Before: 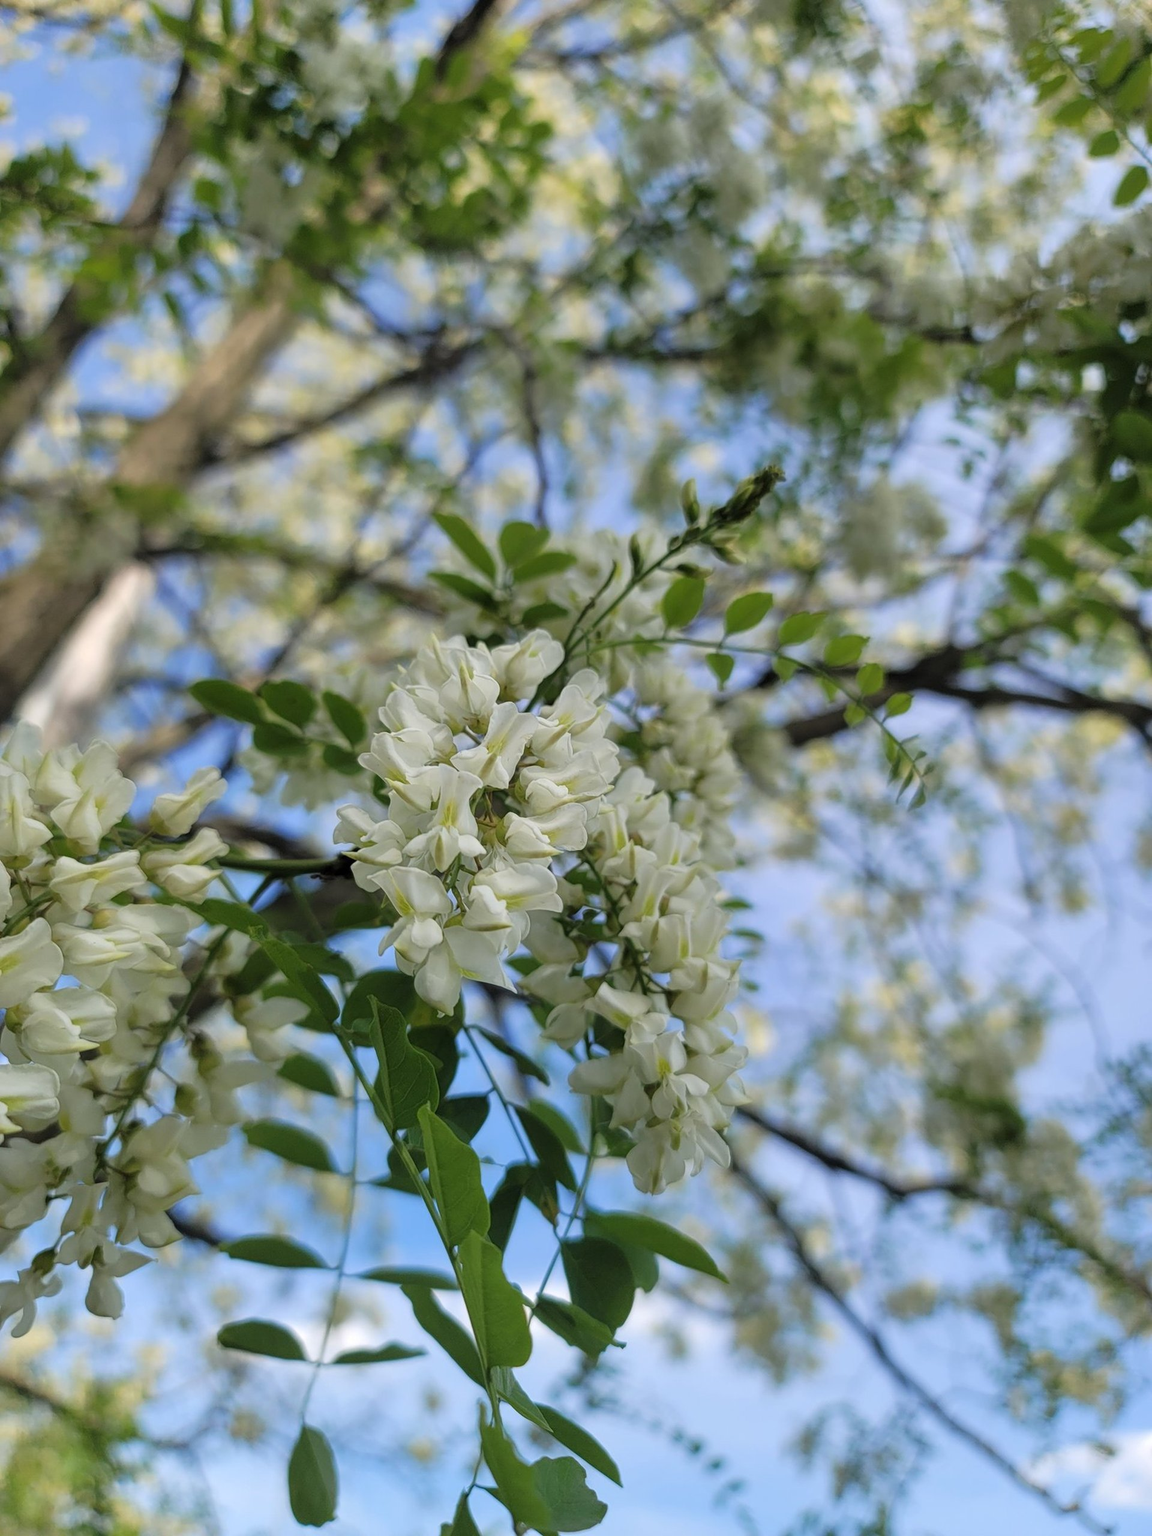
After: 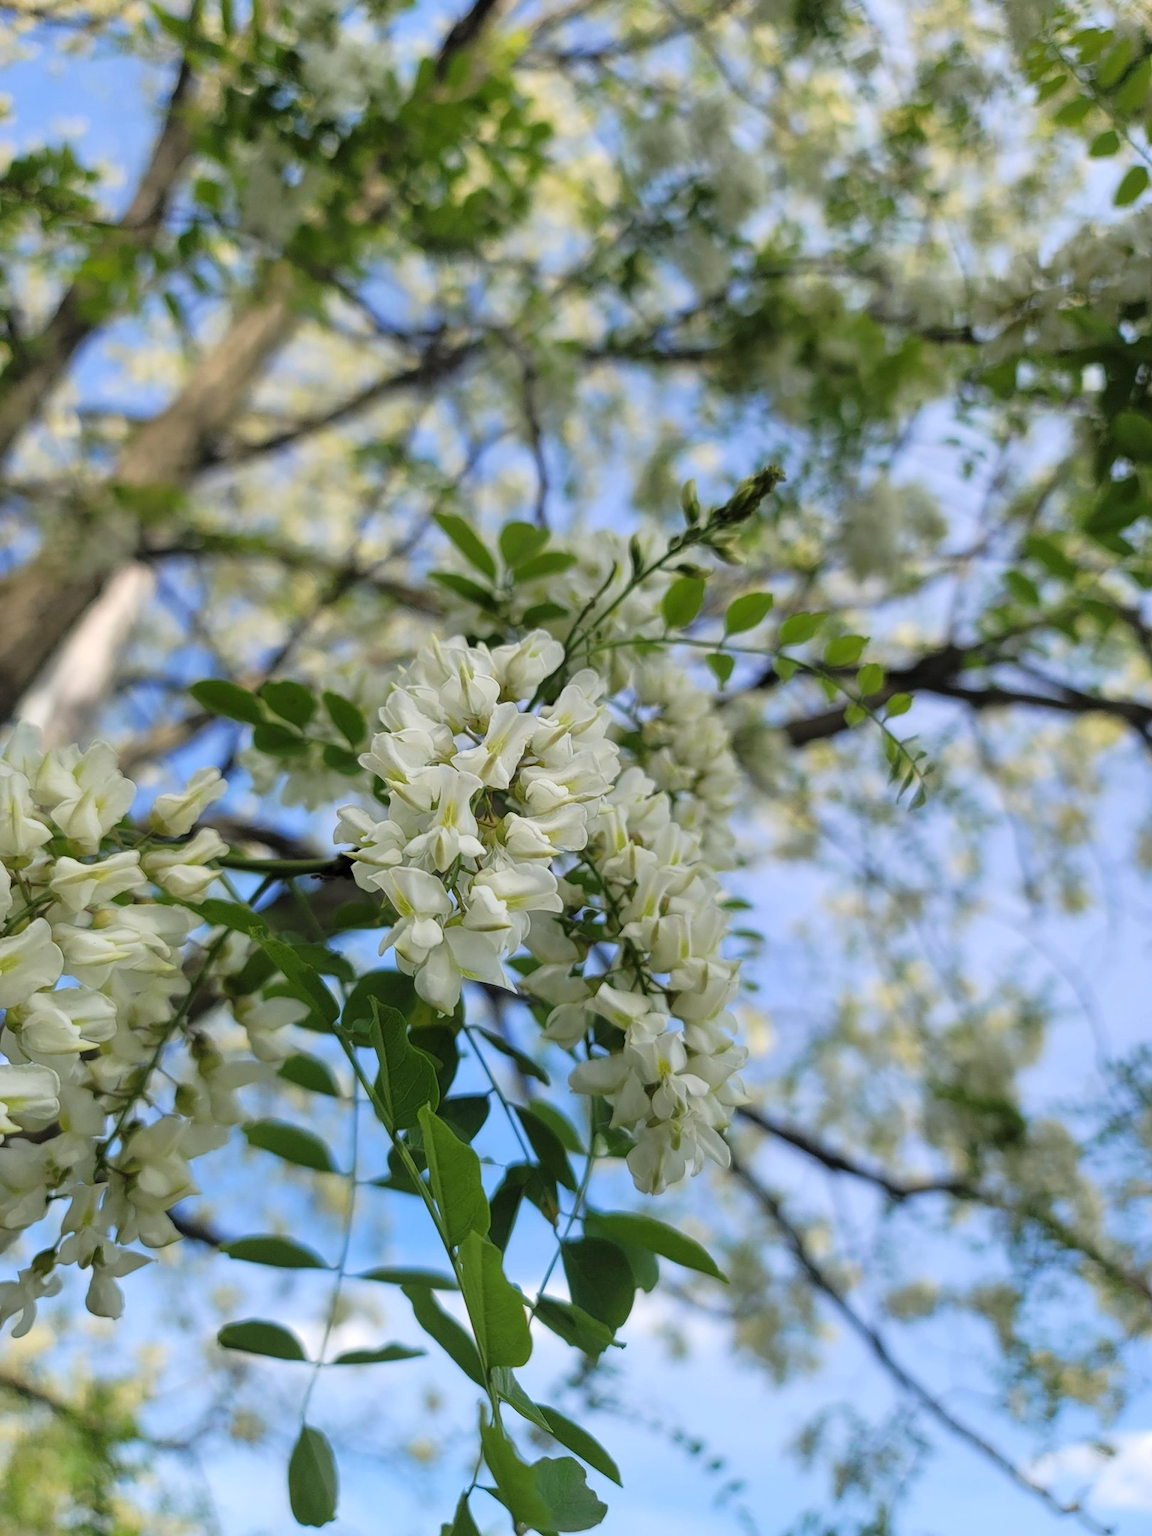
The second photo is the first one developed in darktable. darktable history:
contrast brightness saturation: contrast 0.104, brightness 0.031, saturation 0.093
